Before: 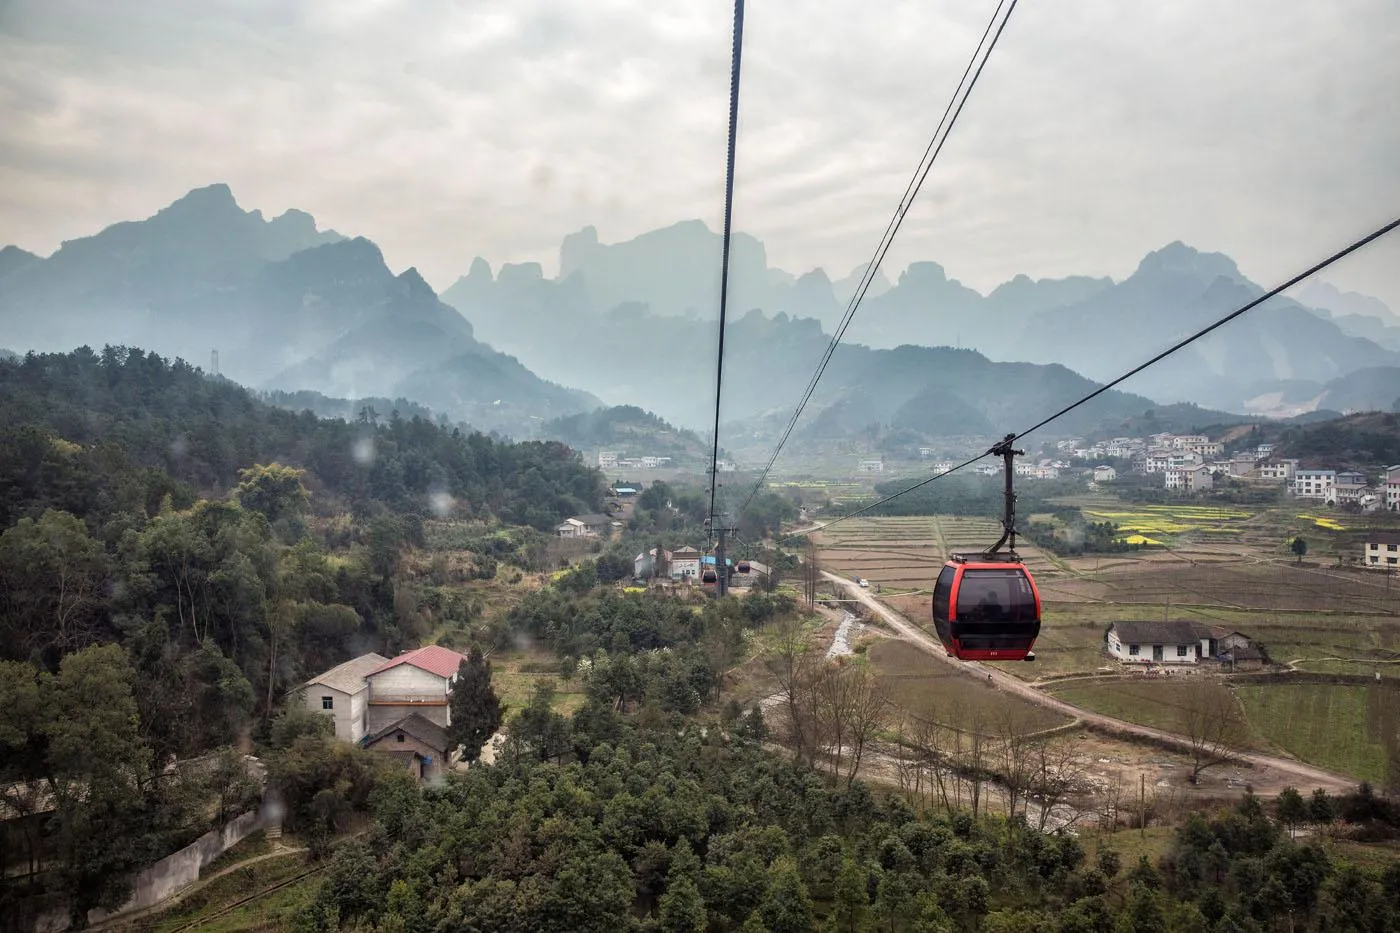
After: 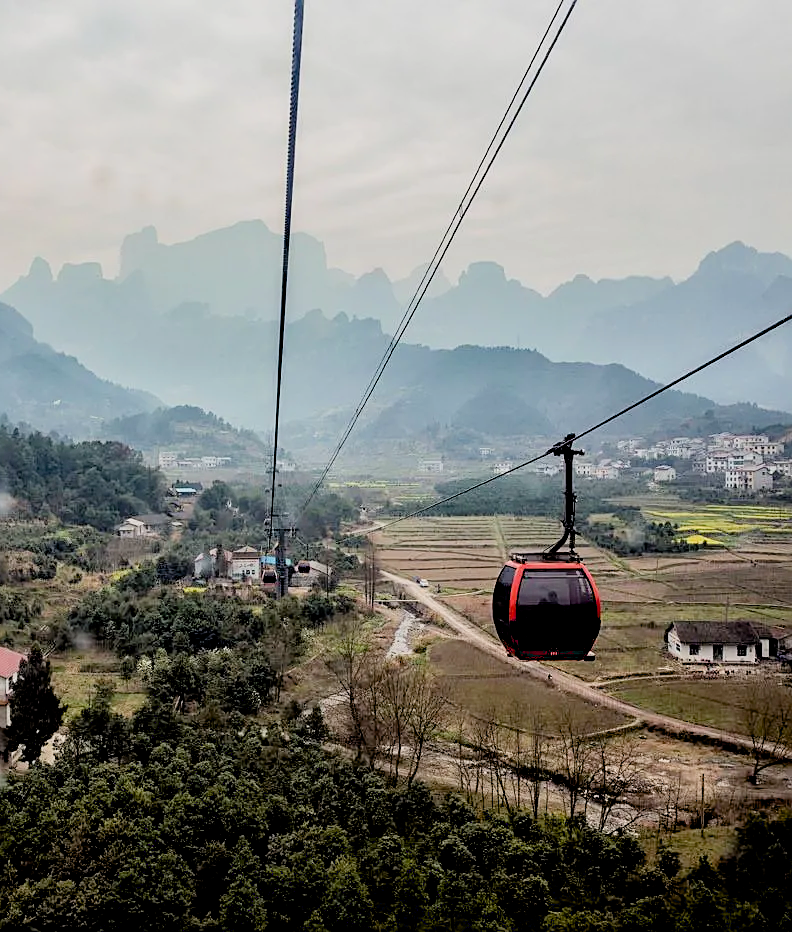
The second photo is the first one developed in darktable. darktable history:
crop: left 31.489%, top 0.012%, right 11.828%
sharpen: on, module defaults
filmic rgb: black relative exposure -7.65 EV, white relative exposure 4.56 EV, hardness 3.61, contrast 0.984, color science v6 (2022)
tone equalizer: -8 EV -0.456 EV, -7 EV -0.379 EV, -6 EV -0.294 EV, -5 EV -0.242 EV, -3 EV 0.24 EV, -2 EV 0.307 EV, -1 EV 0.414 EV, +0 EV 0.417 EV
exposure: black level correction 0.028, exposure -0.078 EV, compensate highlight preservation false
